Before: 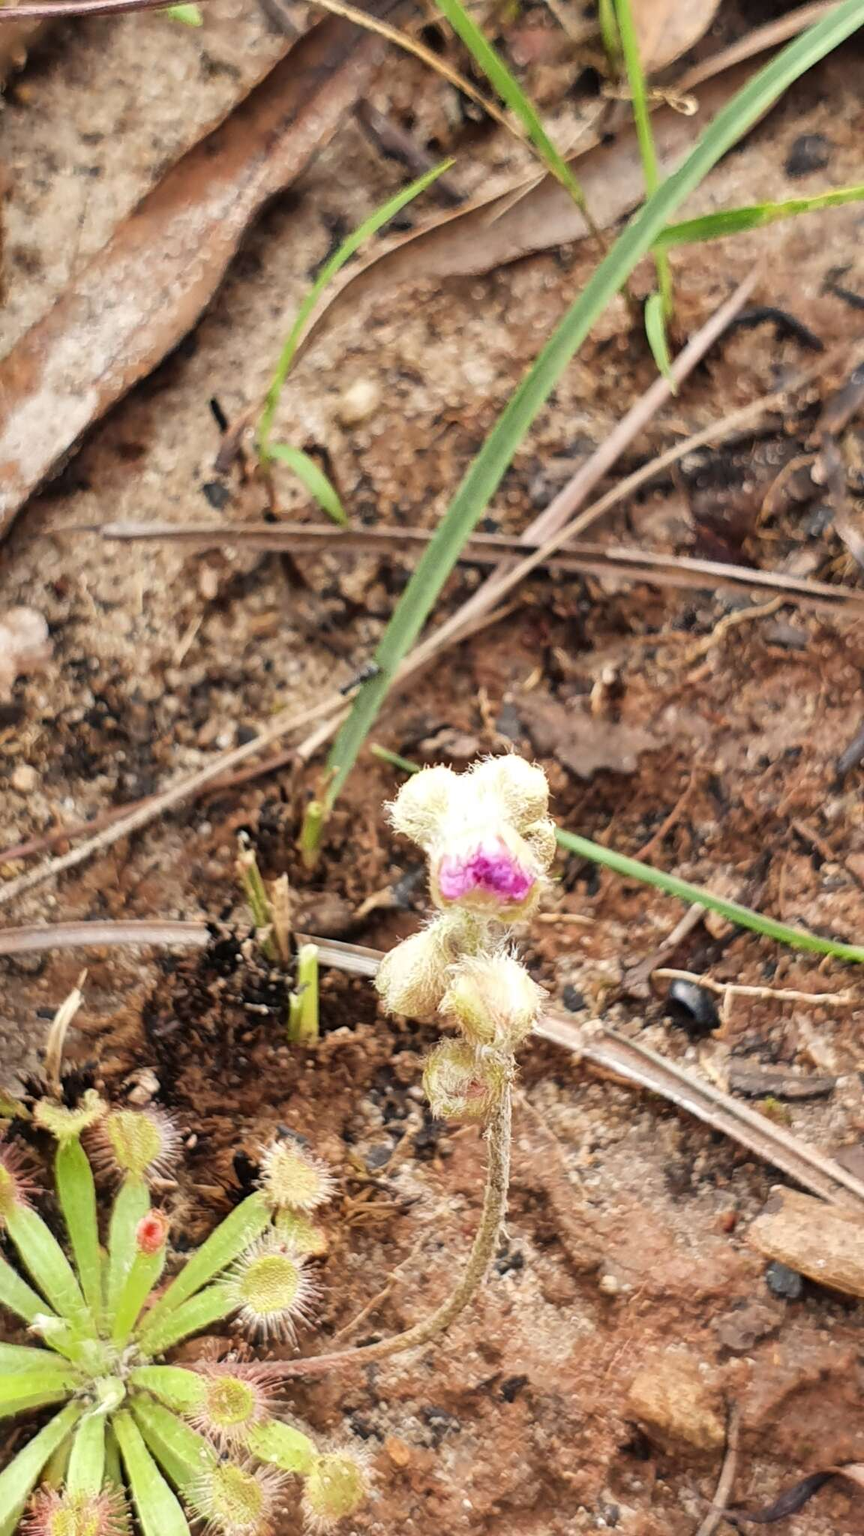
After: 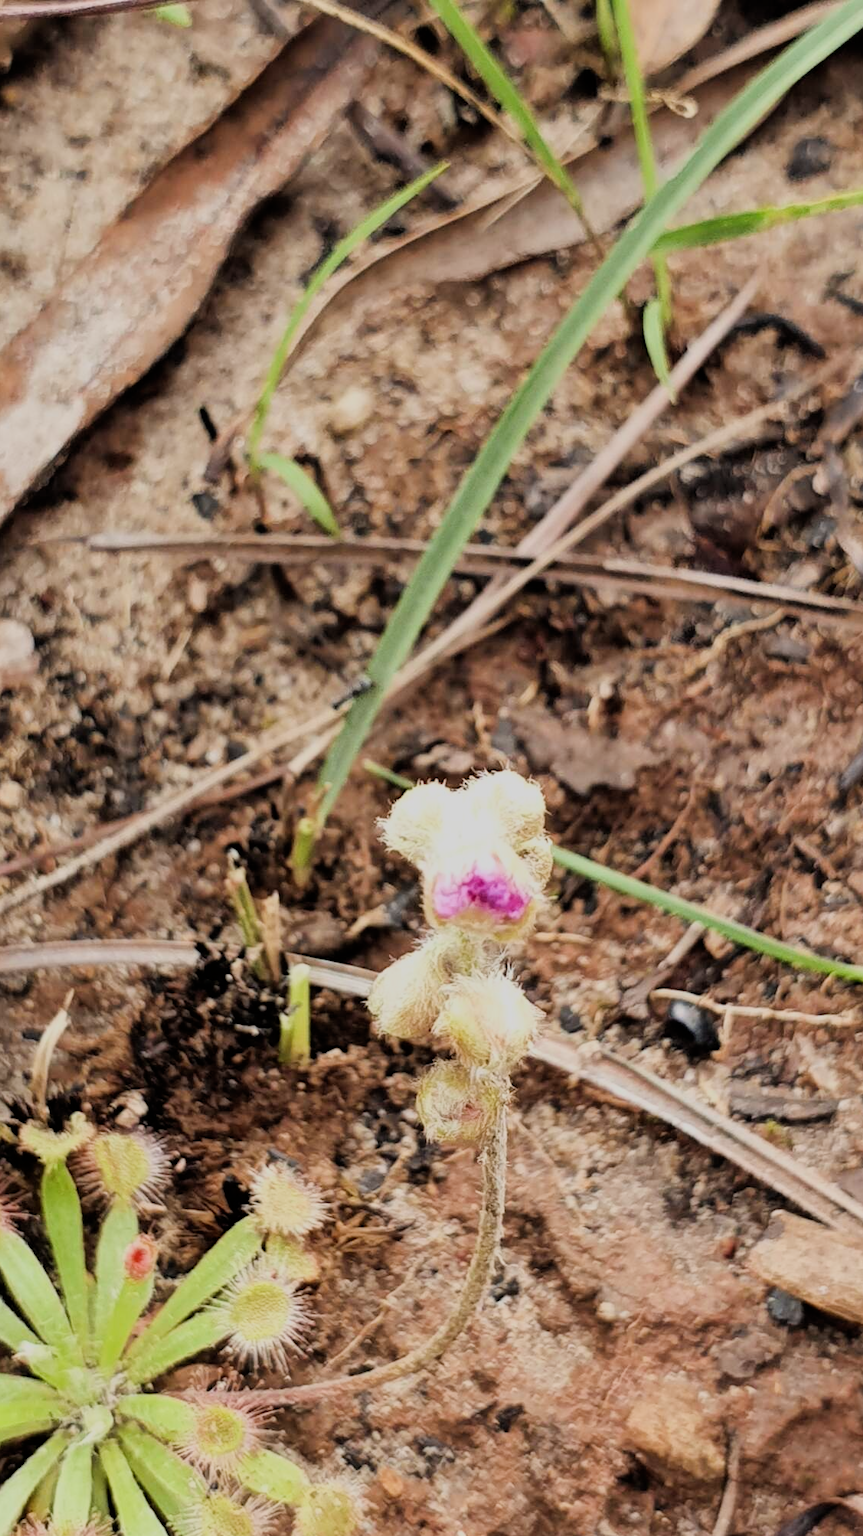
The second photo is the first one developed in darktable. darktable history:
filmic rgb: black relative exposure -7.65 EV, white relative exposure 4.56 EV, hardness 3.61
rgb curve: curves: ch0 [(0, 0) (0.078, 0.051) (0.929, 0.956) (1, 1)], compensate middle gray true
crop: left 1.743%, right 0.268%, bottom 2.011%
